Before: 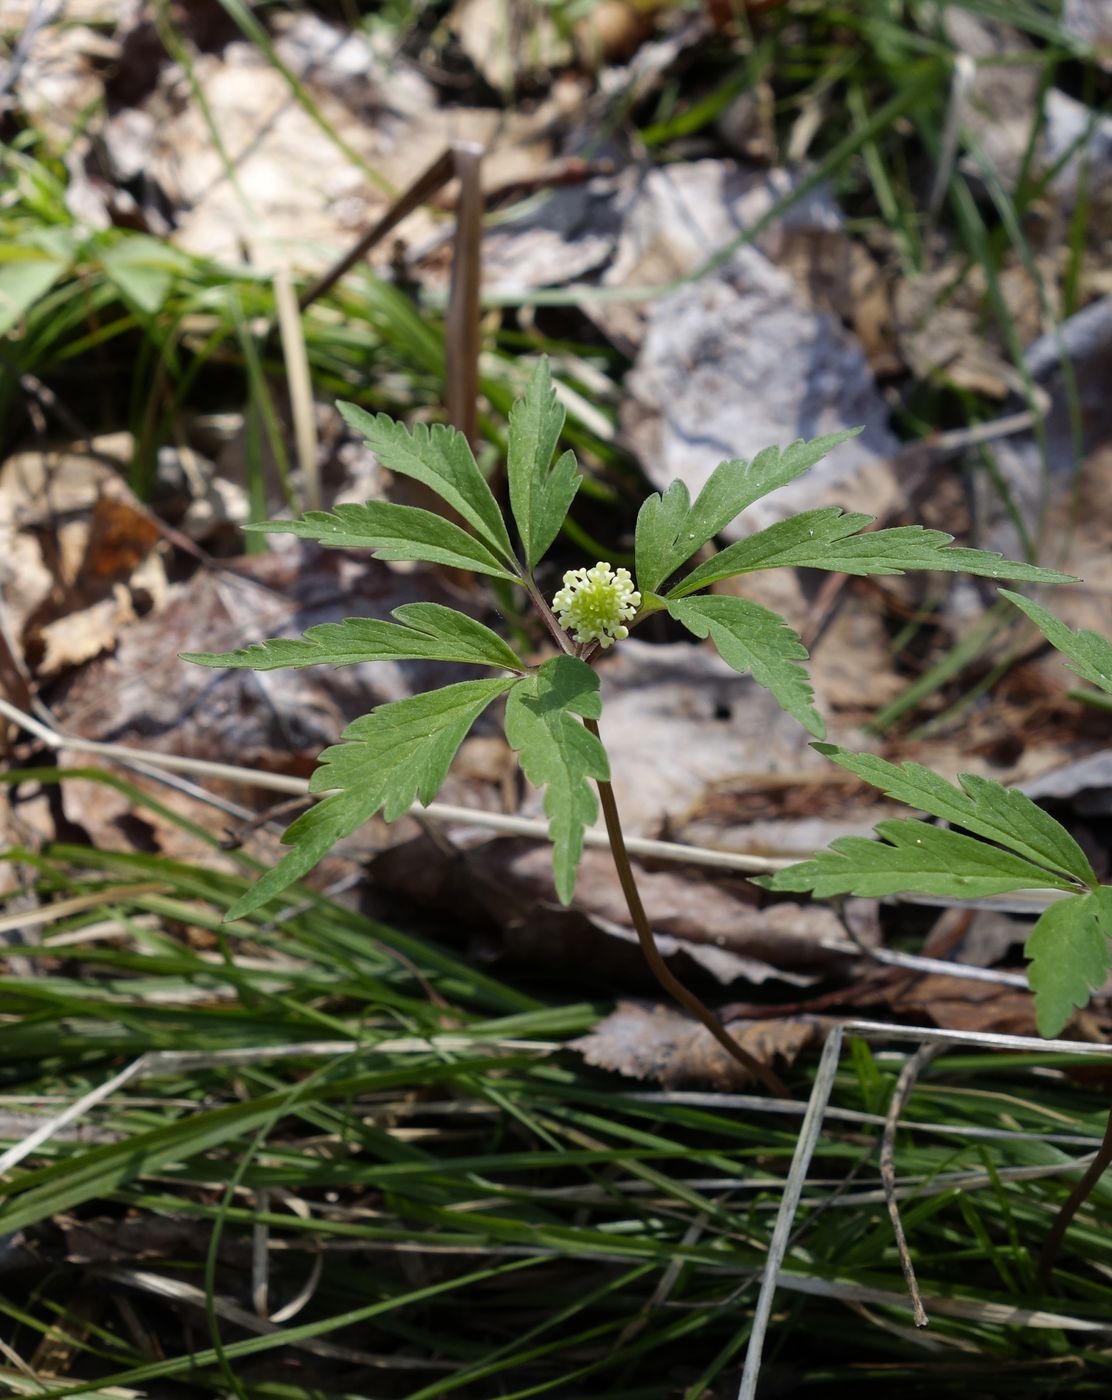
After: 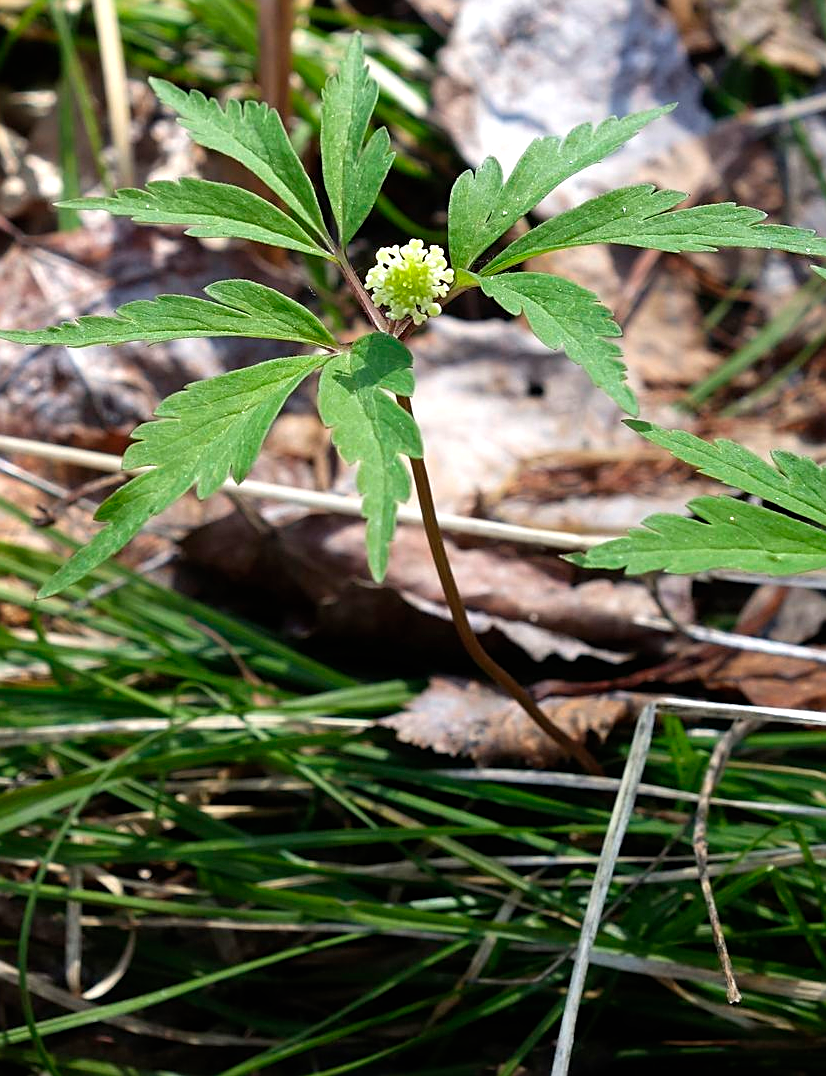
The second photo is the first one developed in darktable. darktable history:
sharpen: on, module defaults
exposure: black level correction 0, exposure 0.694 EV, compensate exposure bias true, compensate highlight preservation false
crop: left 16.838%, top 23.081%, right 8.81%
